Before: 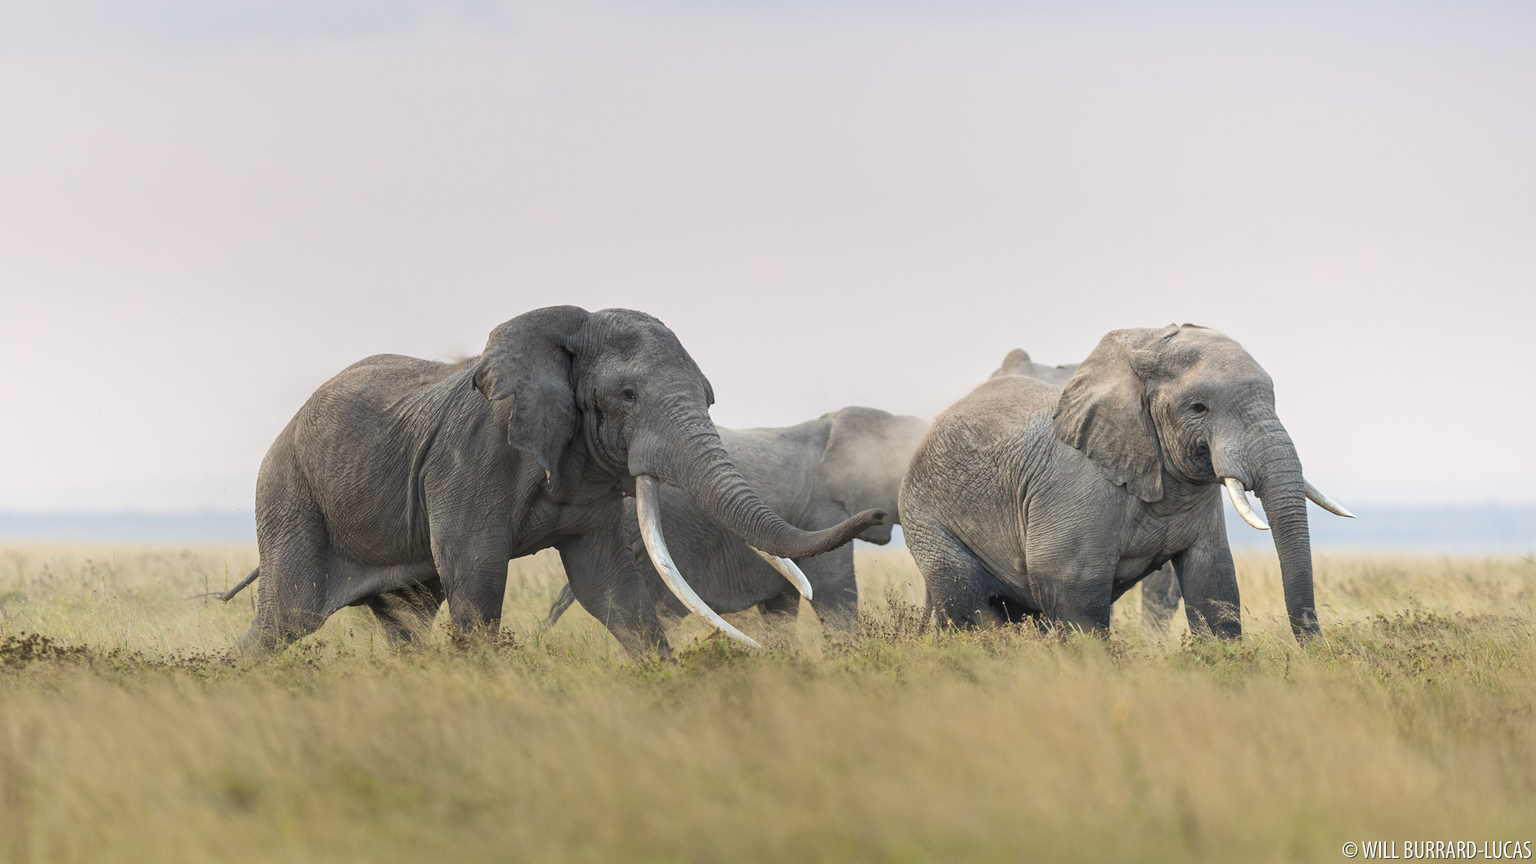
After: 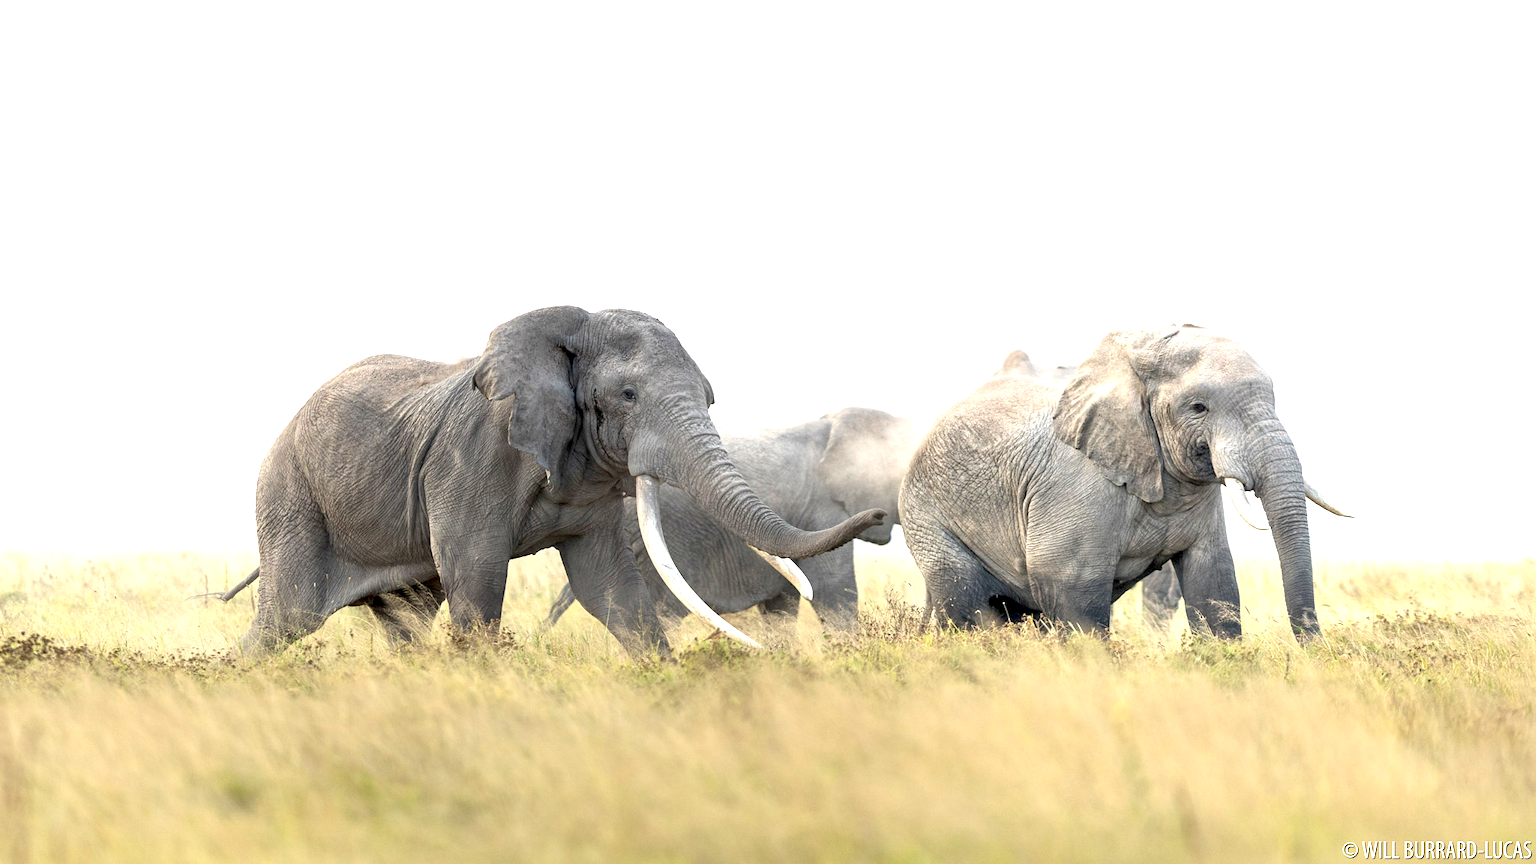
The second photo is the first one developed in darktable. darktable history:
exposure: black level correction 0.011, exposure 1.086 EV, compensate highlight preservation false
